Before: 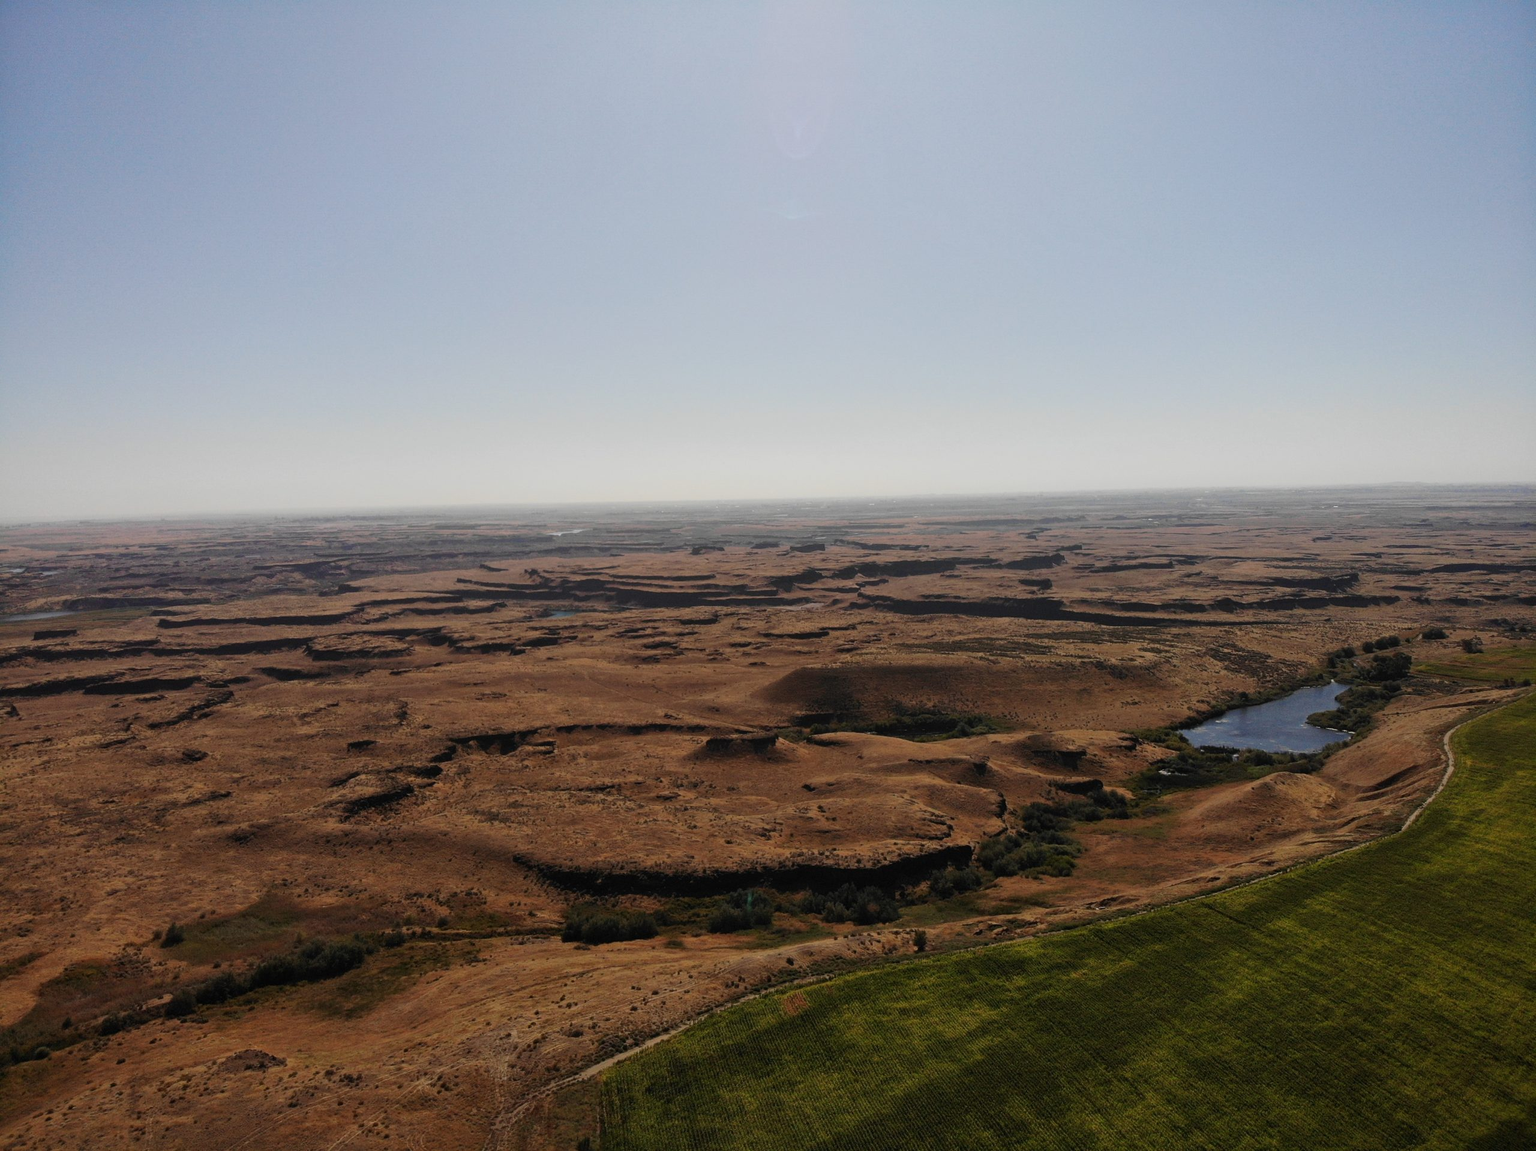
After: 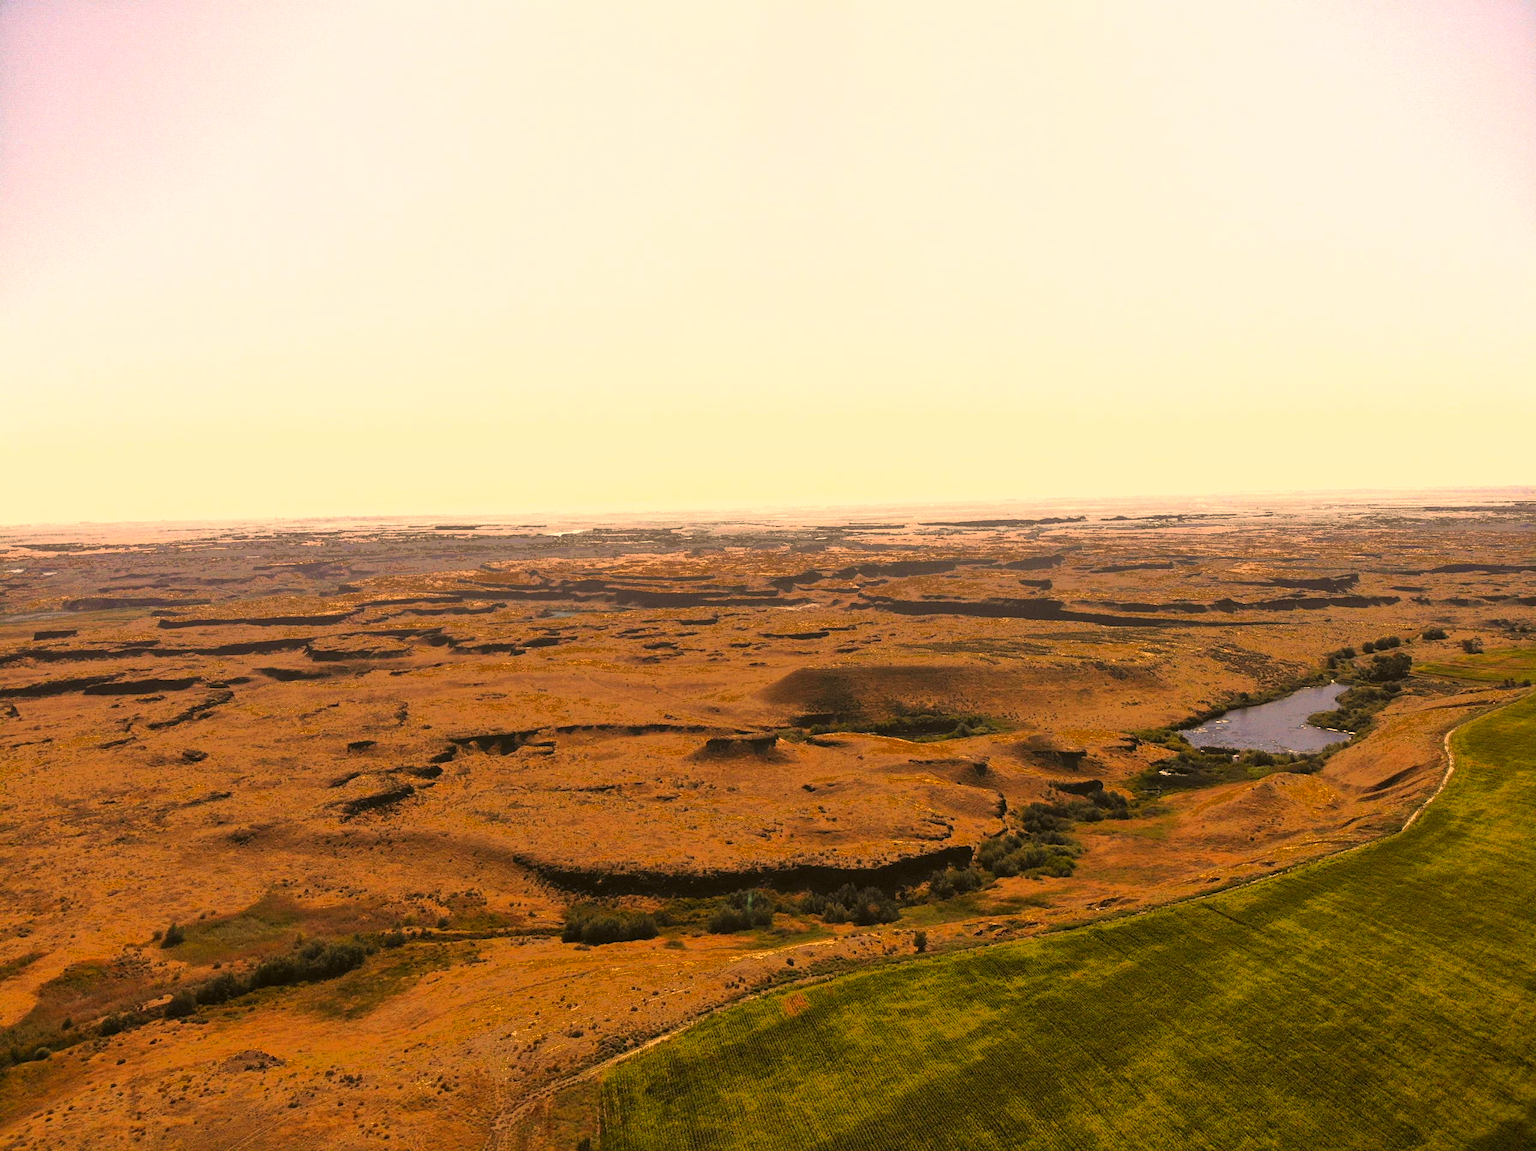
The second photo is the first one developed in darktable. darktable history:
exposure: black level correction 0, exposure 1.45 EV, compensate exposure bias true, compensate highlight preservation false
white balance: emerald 1
color correction: highlights a* 17.94, highlights b* 35.39, shadows a* 1.48, shadows b* 6.42, saturation 1.01
fill light: exposure -0.73 EV, center 0.69, width 2.2
